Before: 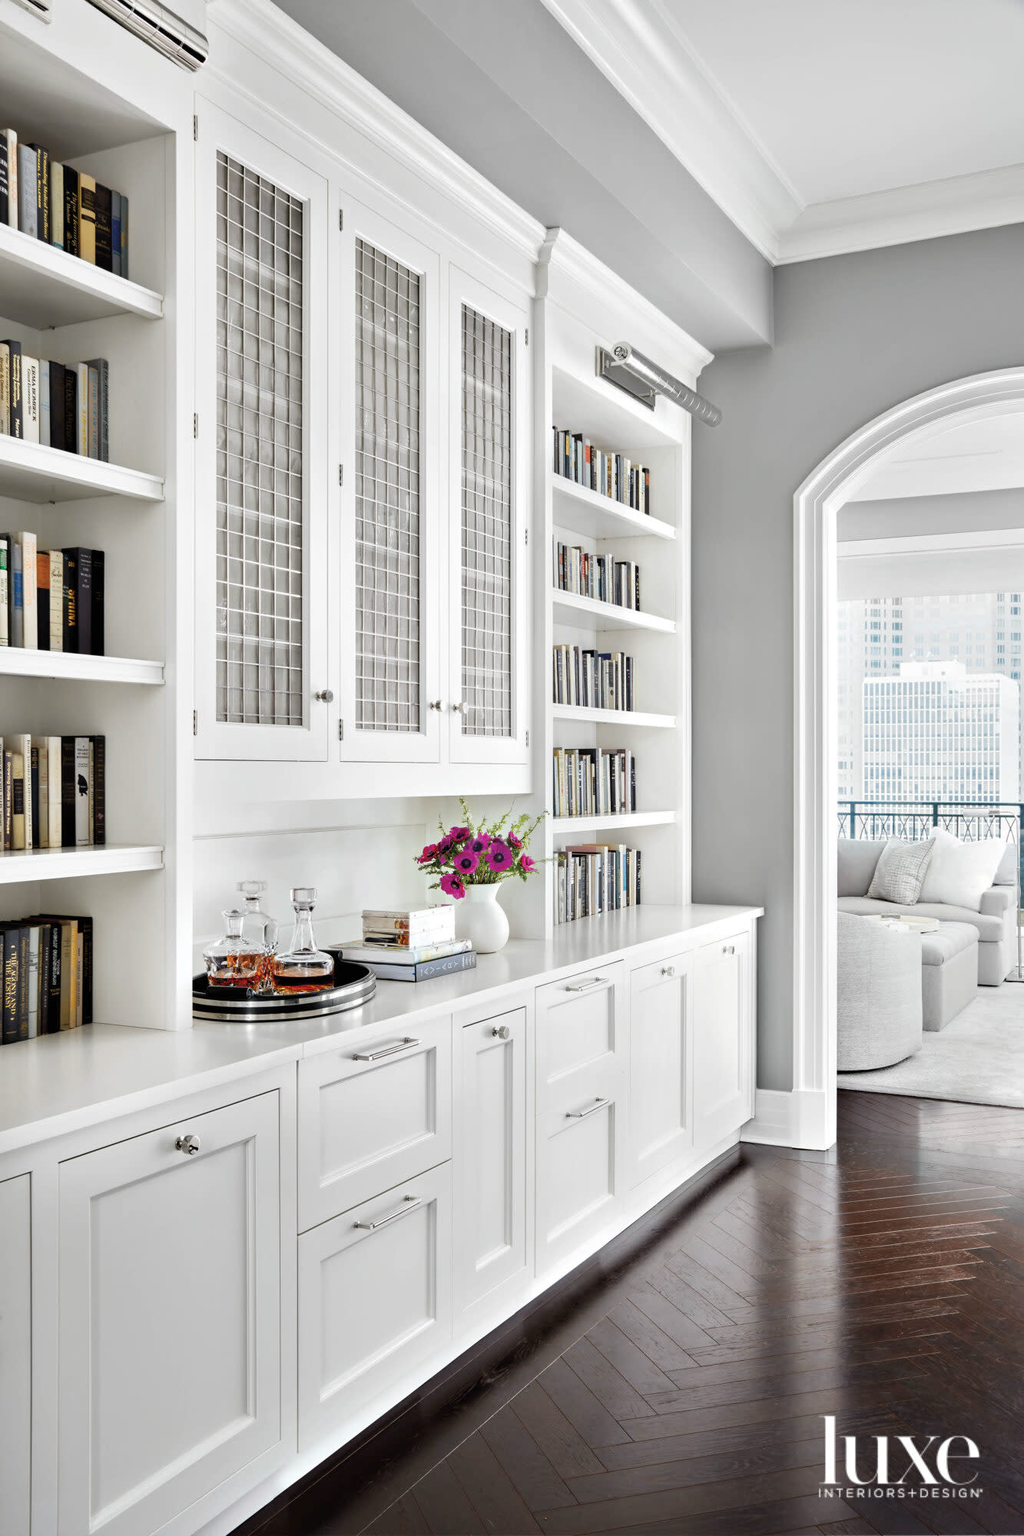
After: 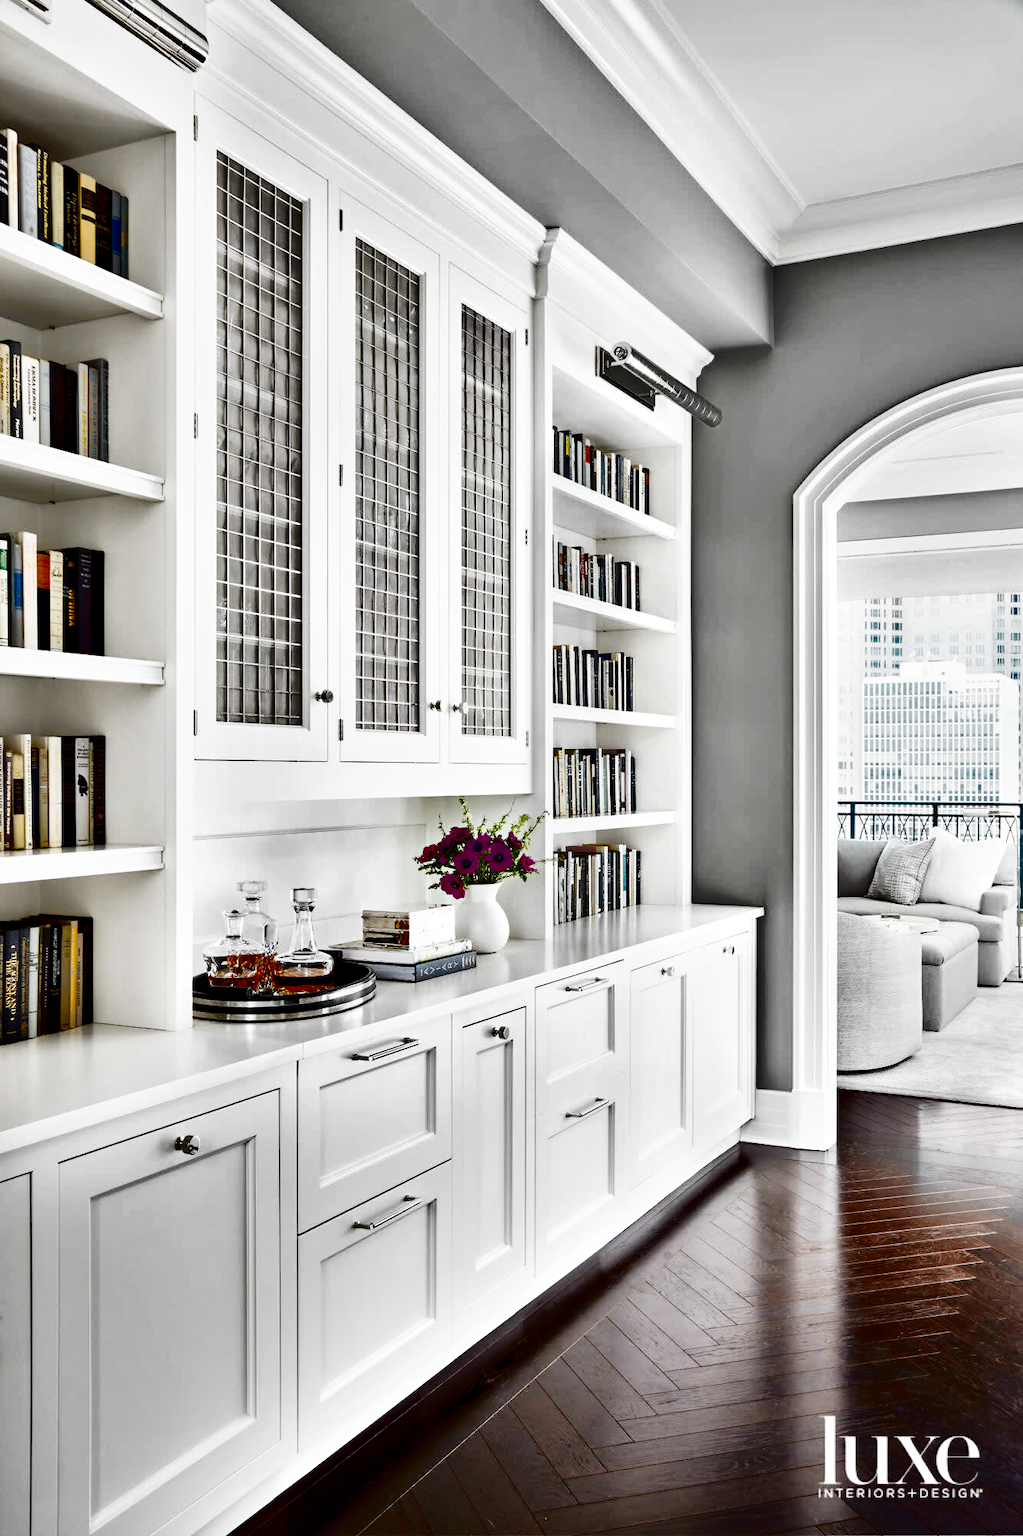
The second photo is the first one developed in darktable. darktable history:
tone curve: curves: ch0 [(0, 0) (0.003, 0.001) (0.011, 0.004) (0.025, 0.011) (0.044, 0.021) (0.069, 0.028) (0.1, 0.036) (0.136, 0.051) (0.177, 0.085) (0.224, 0.127) (0.277, 0.193) (0.335, 0.266) (0.399, 0.338) (0.468, 0.419) (0.543, 0.504) (0.623, 0.593) (0.709, 0.689) (0.801, 0.784) (0.898, 0.888) (1, 1)], color space Lab, independent channels, preserve colors none
shadows and highlights: radius 107.62, shadows 40.87, highlights -72.78, low approximation 0.01, soften with gaussian
base curve: curves: ch0 [(0, 0) (0.005, 0.002) (0.15, 0.3) (0.4, 0.7) (0.75, 0.95) (1, 1)], preserve colors none
contrast brightness saturation: contrast 0.068, brightness -0.151, saturation 0.118
